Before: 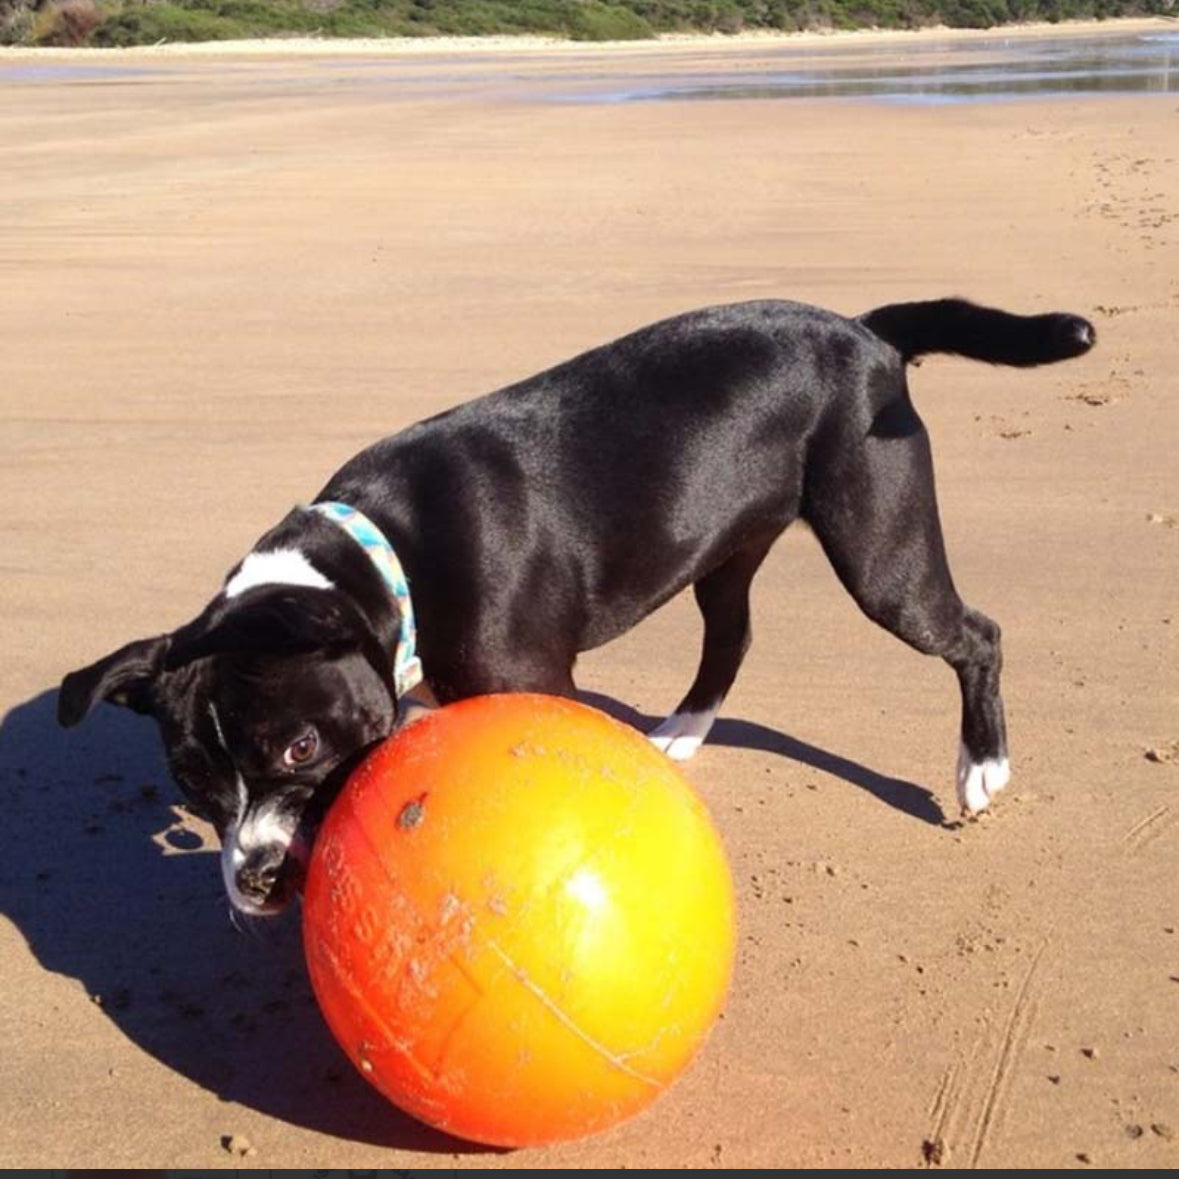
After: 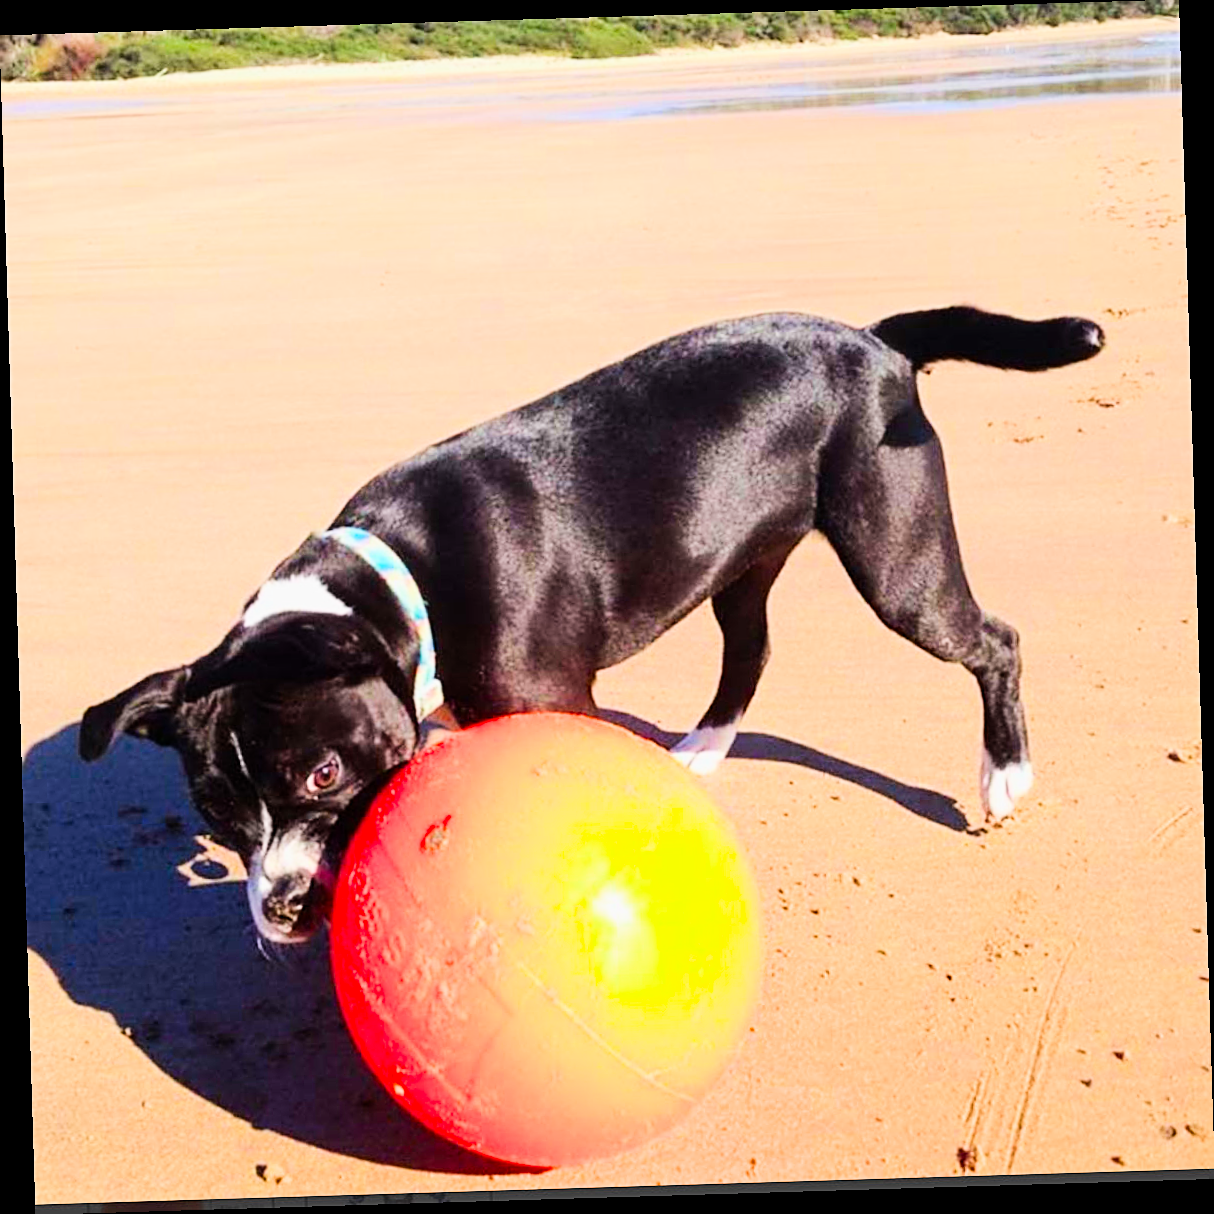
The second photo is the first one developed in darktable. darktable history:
rotate and perspective: rotation -1.75°, automatic cropping off
contrast brightness saturation: saturation 0.5
sharpen: on, module defaults
filmic rgb: black relative exposure -7.5 EV, white relative exposure 5 EV, hardness 3.31, contrast 1.3, contrast in shadows safe
exposure: black level correction 0, exposure 1.173 EV, compensate exposure bias true, compensate highlight preservation false
